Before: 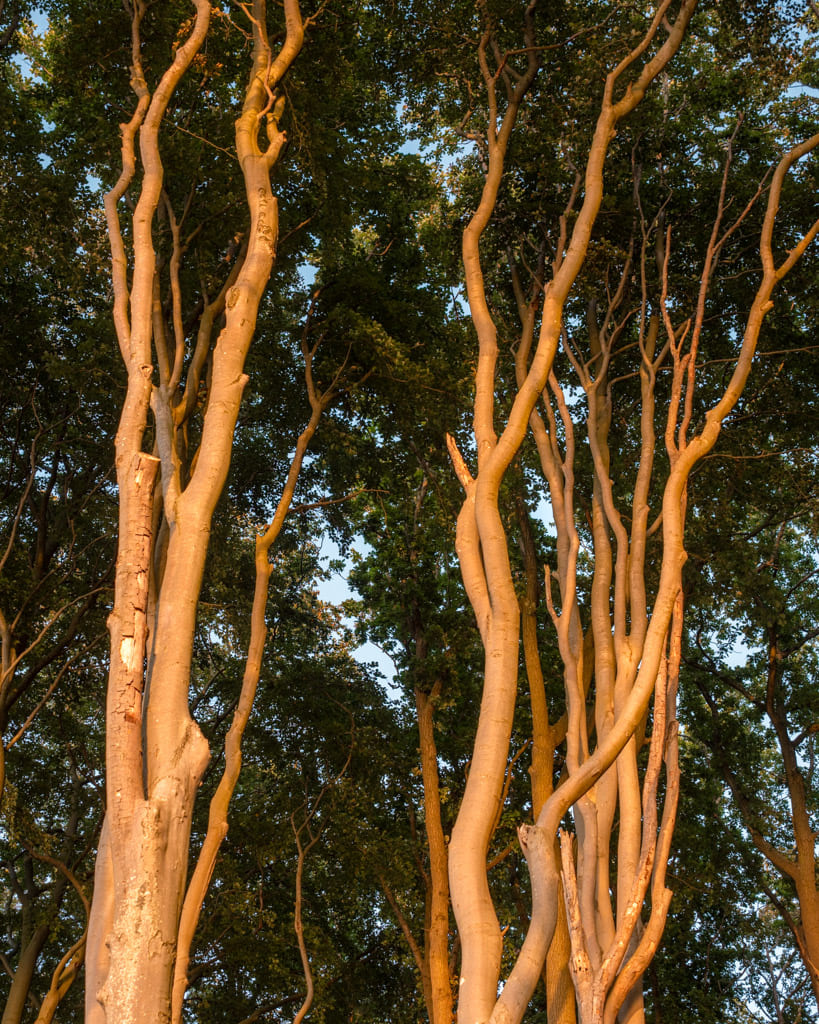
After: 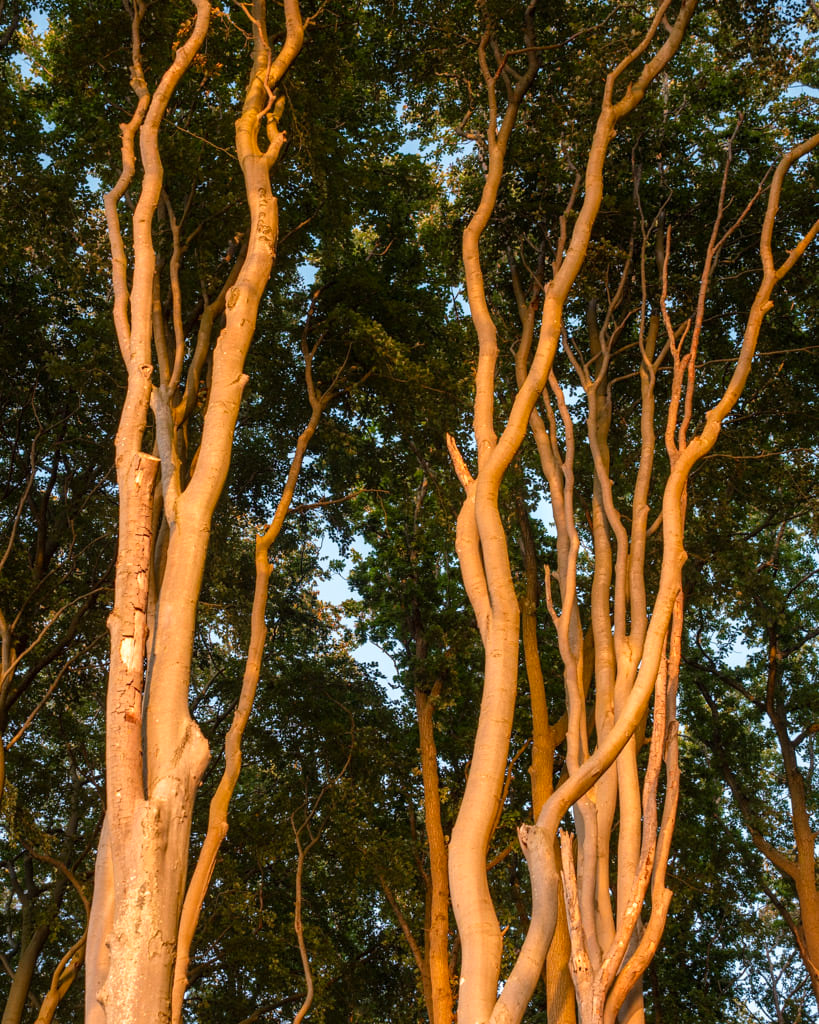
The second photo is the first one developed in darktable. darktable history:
contrast brightness saturation: contrast 0.097, brightness 0.031, saturation 0.093
